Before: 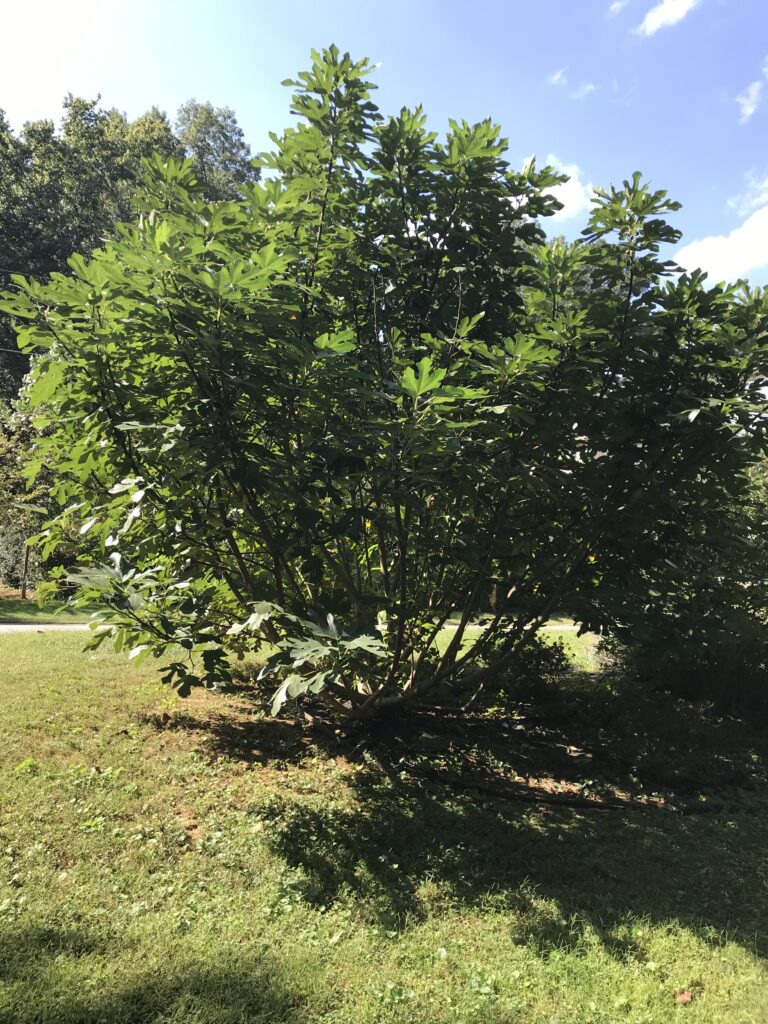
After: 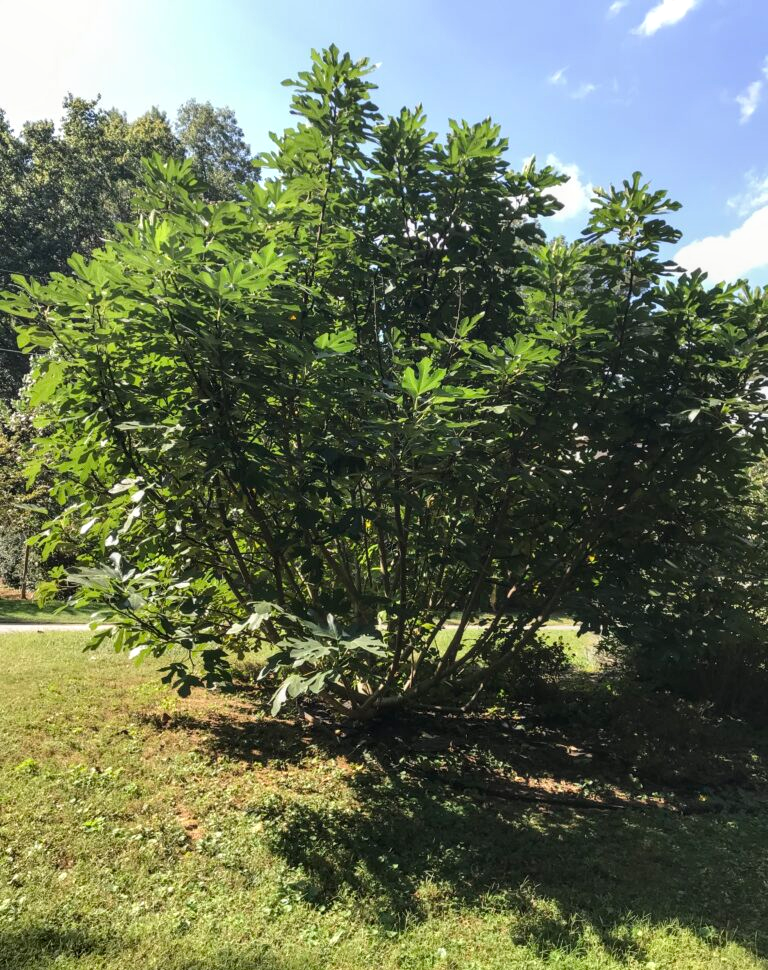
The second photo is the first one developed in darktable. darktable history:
crop and rotate: top 0.003%, bottom 5.219%
local contrast: on, module defaults
